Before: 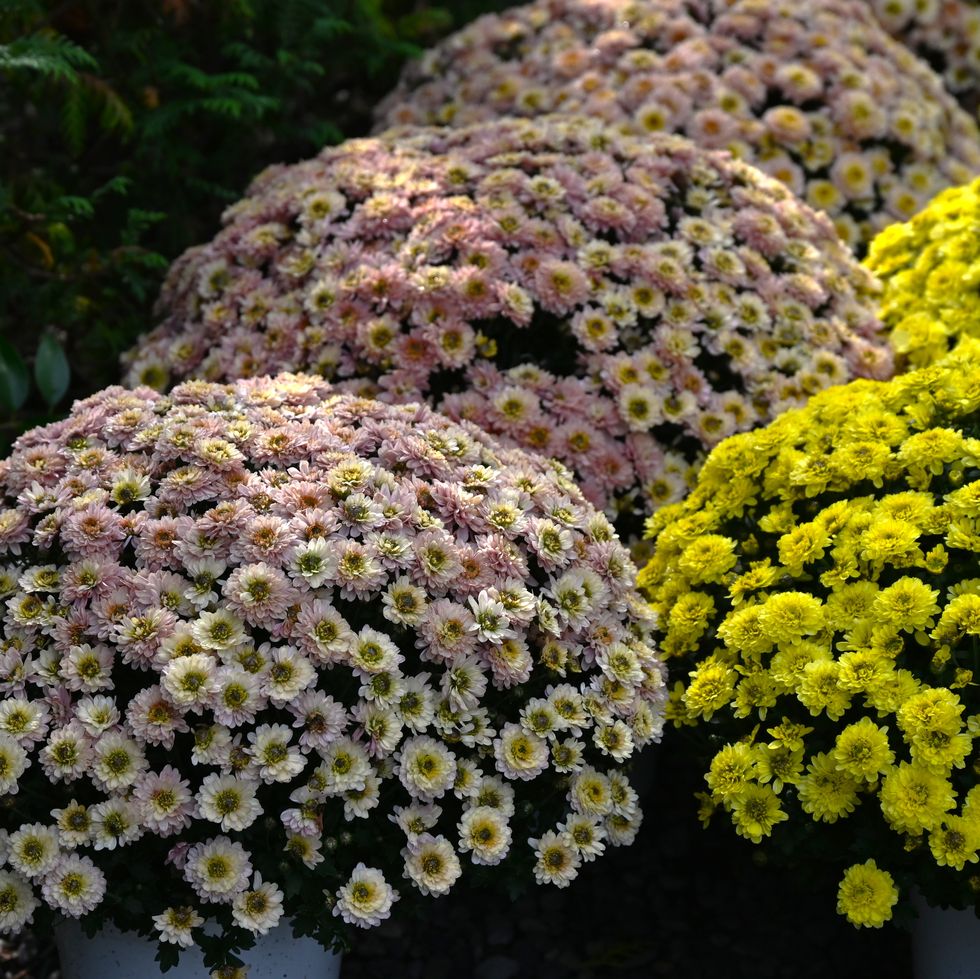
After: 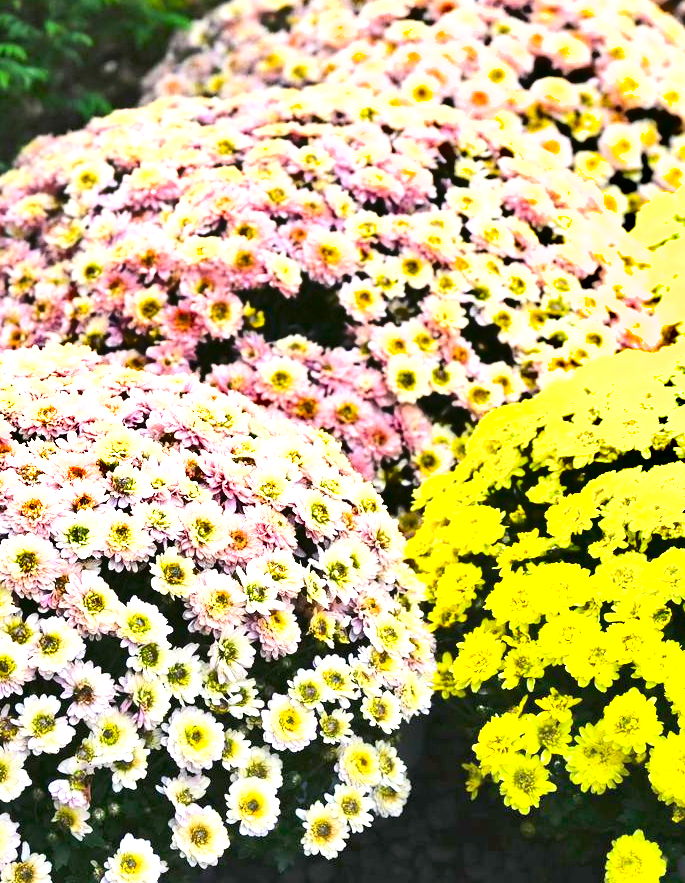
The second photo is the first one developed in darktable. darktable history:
exposure: black level correction 0, exposure 2.359 EV
crop and rotate: left 23.689%, top 3.039%, right 6.392%, bottom 6.752%
contrast brightness saturation: contrast 0.198, brightness 0.166, saturation 0.224
shadows and highlights: shadows 52.44, soften with gaussian
